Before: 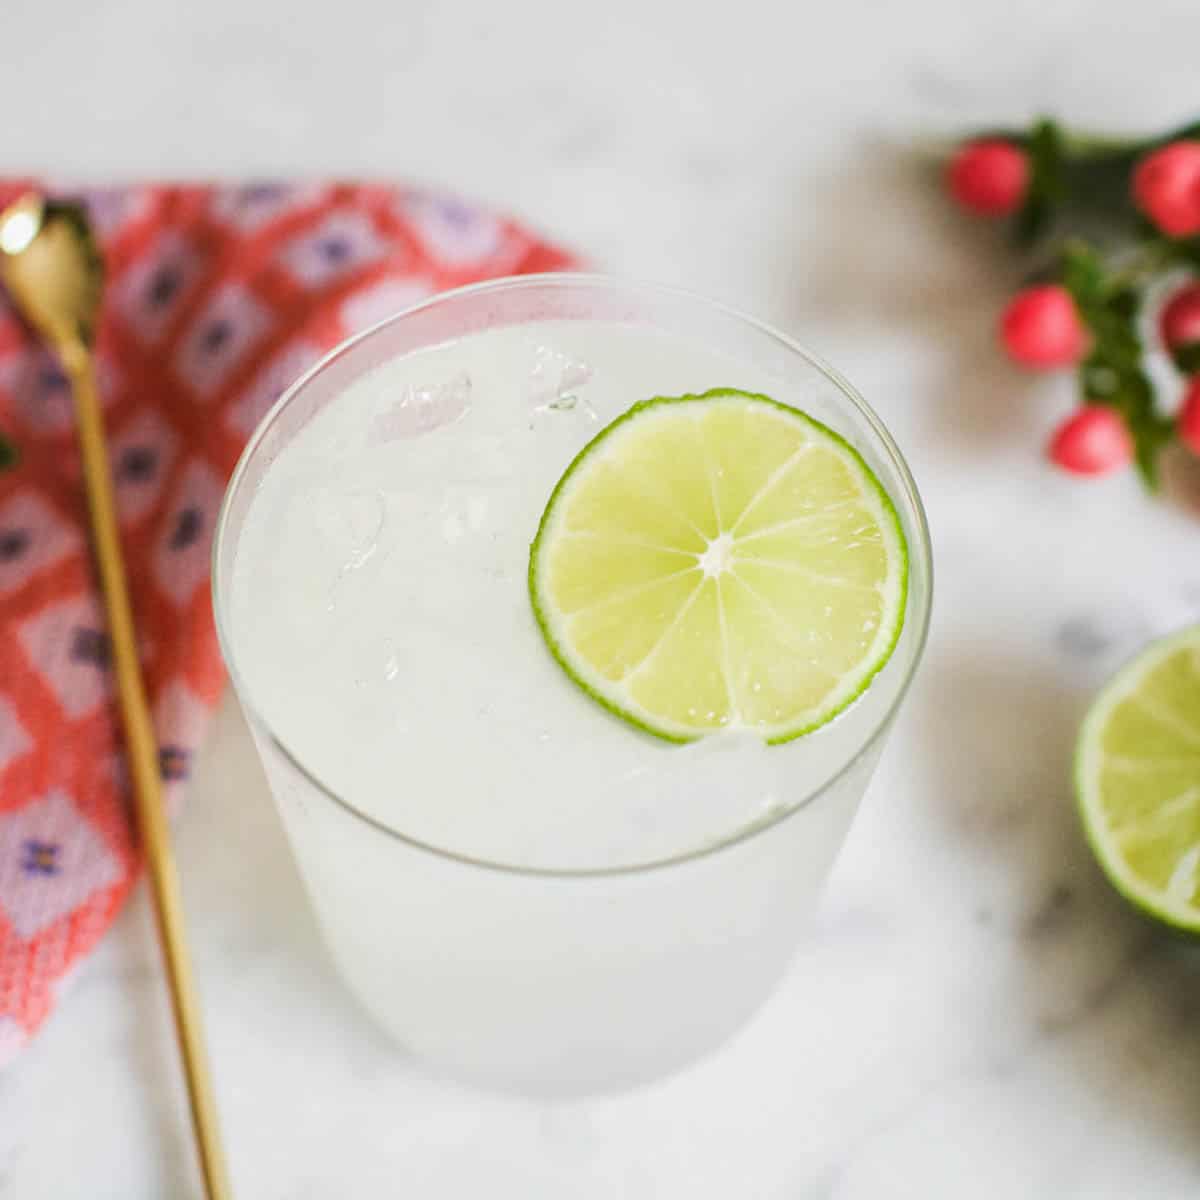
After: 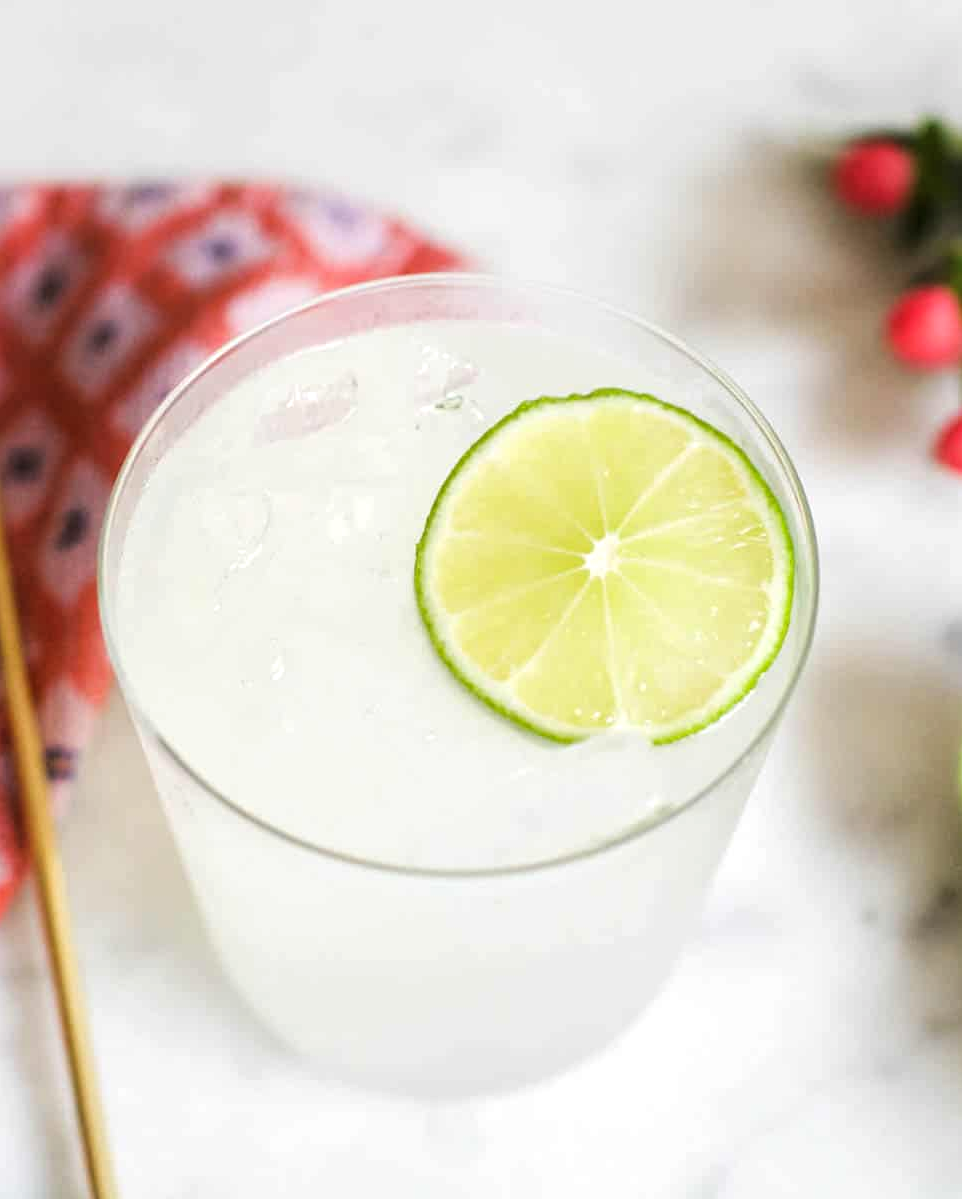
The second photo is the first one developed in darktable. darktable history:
levels: levels [0.062, 0.494, 0.925]
crop and rotate: left 9.576%, right 10.182%
